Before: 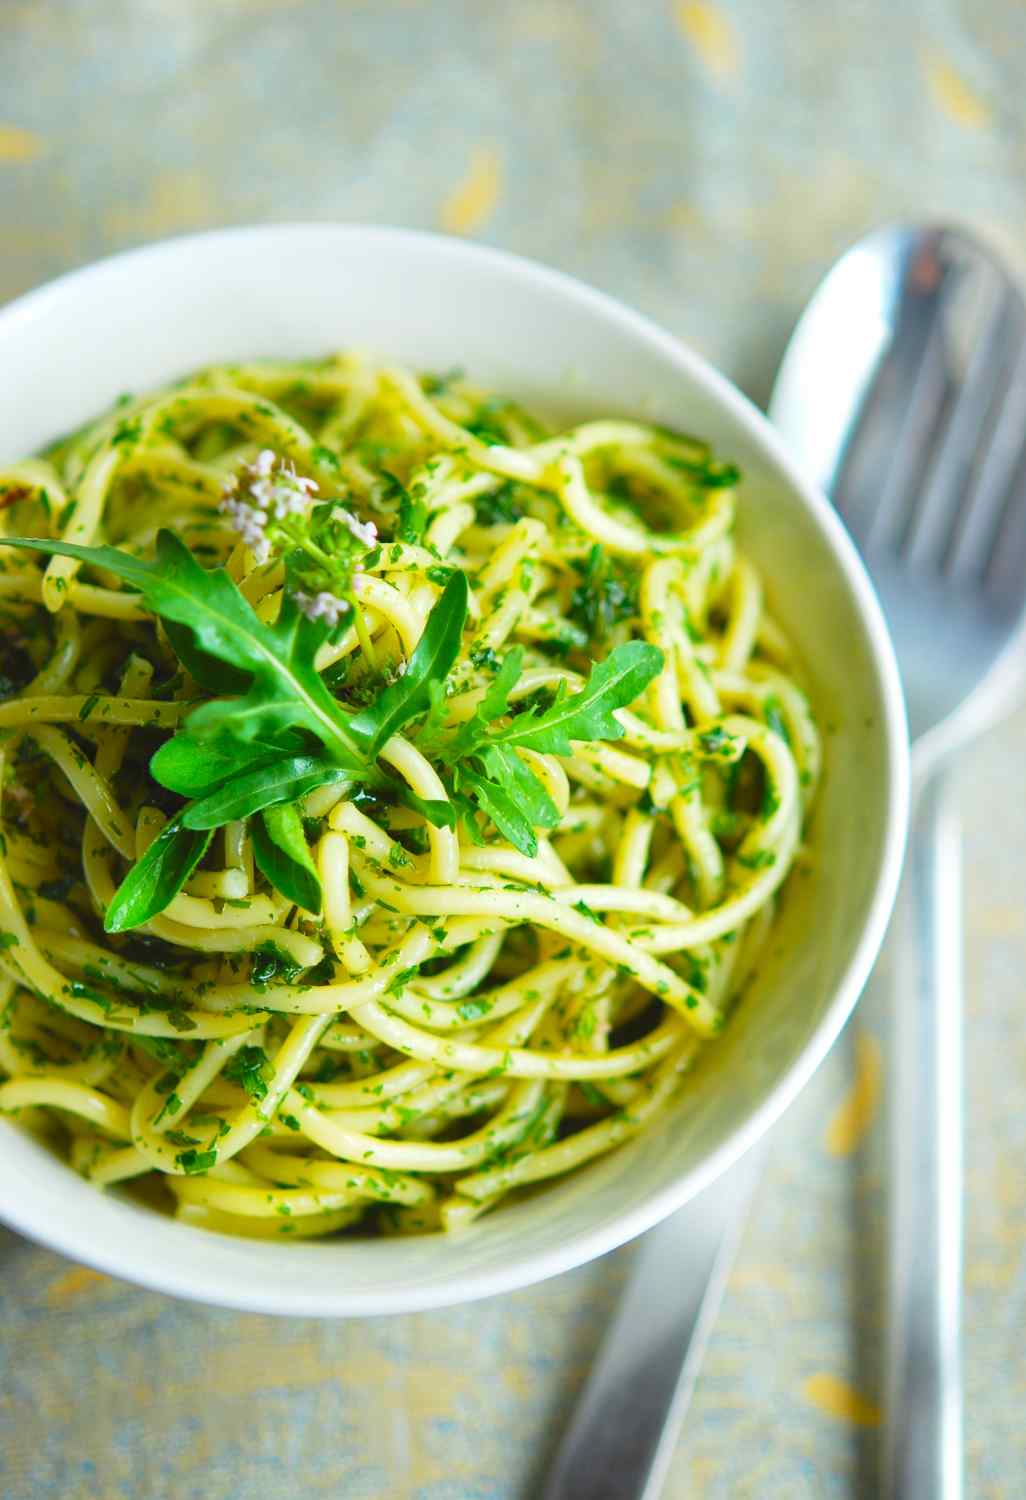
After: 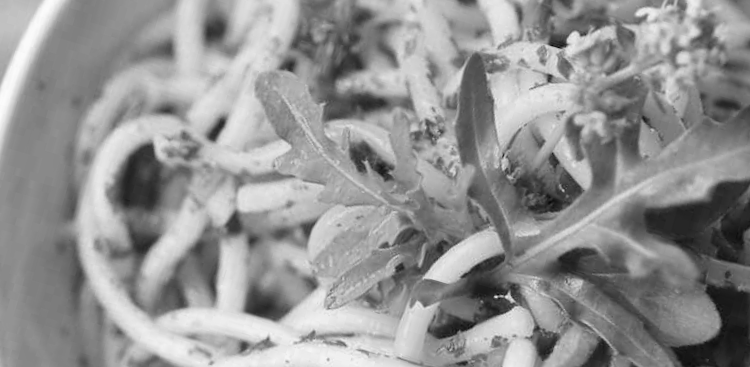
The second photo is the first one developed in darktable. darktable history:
white balance: red 0.974, blue 1.044
crop and rotate: angle 16.12°, top 30.835%, bottom 35.653%
monochrome: size 1
